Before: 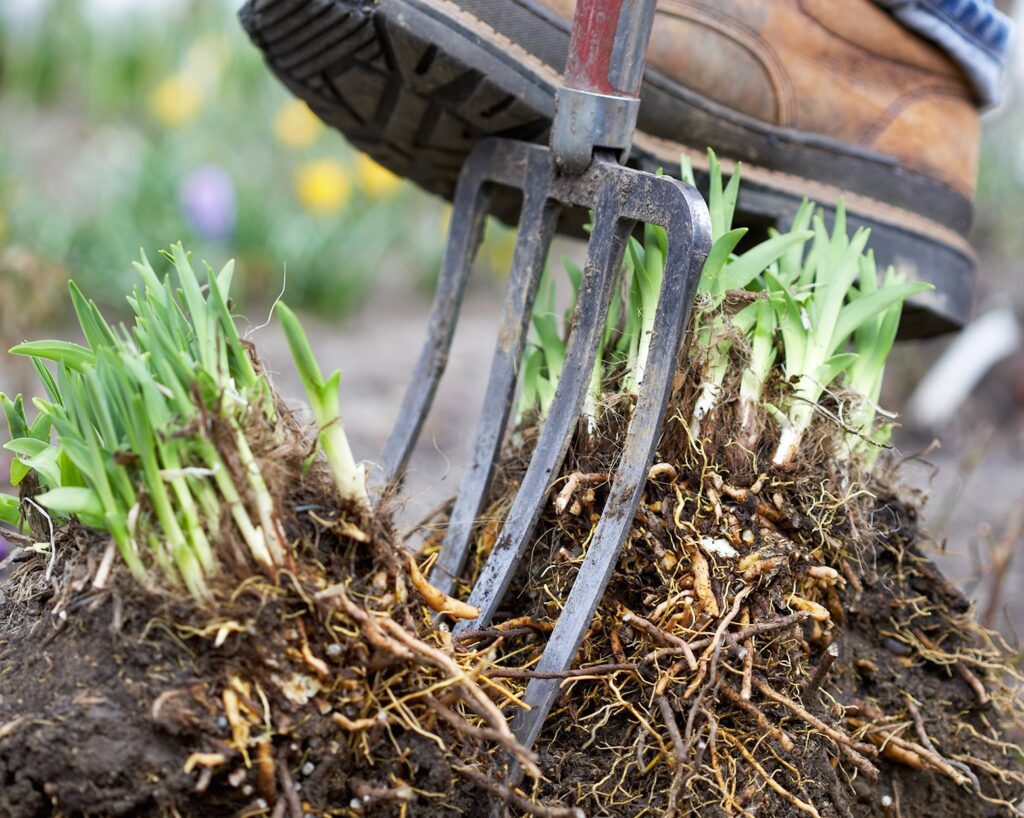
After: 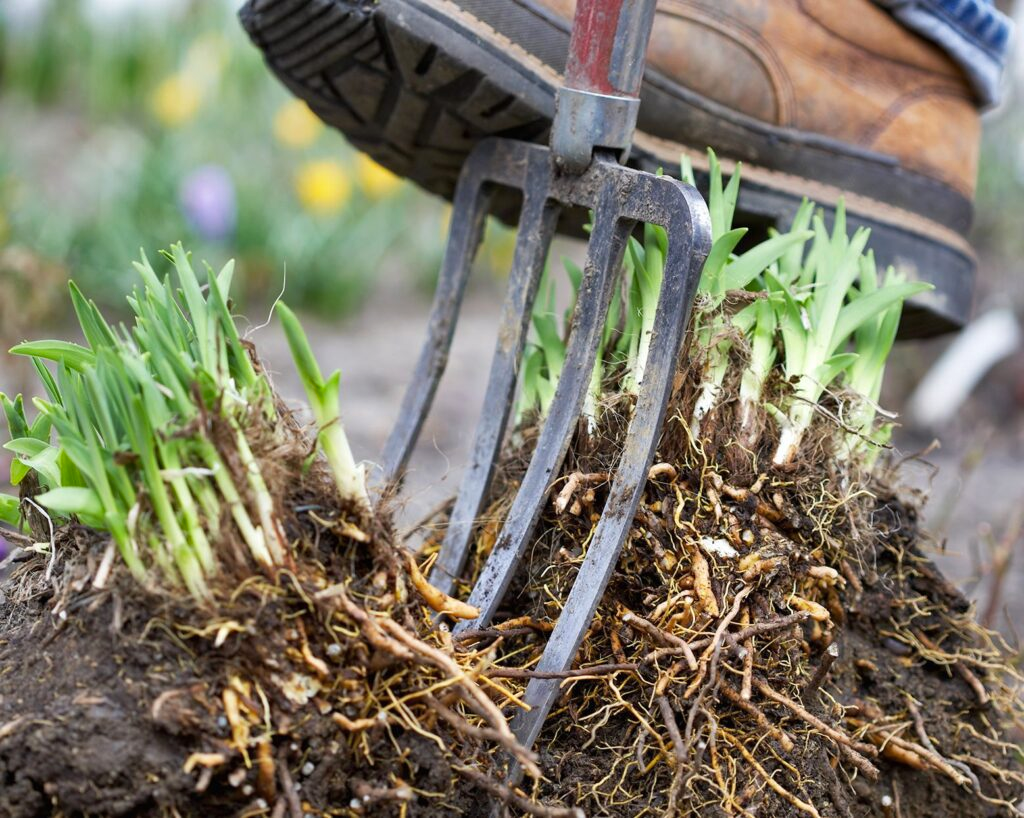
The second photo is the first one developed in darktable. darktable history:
color balance rgb: linear chroma grading › global chroma 0.85%, perceptual saturation grading › global saturation 0.837%, global vibrance 10.217%, saturation formula JzAzBz (2021)
shadows and highlights: radius 109.35, shadows 23.7, highlights -58.68, low approximation 0.01, soften with gaussian
